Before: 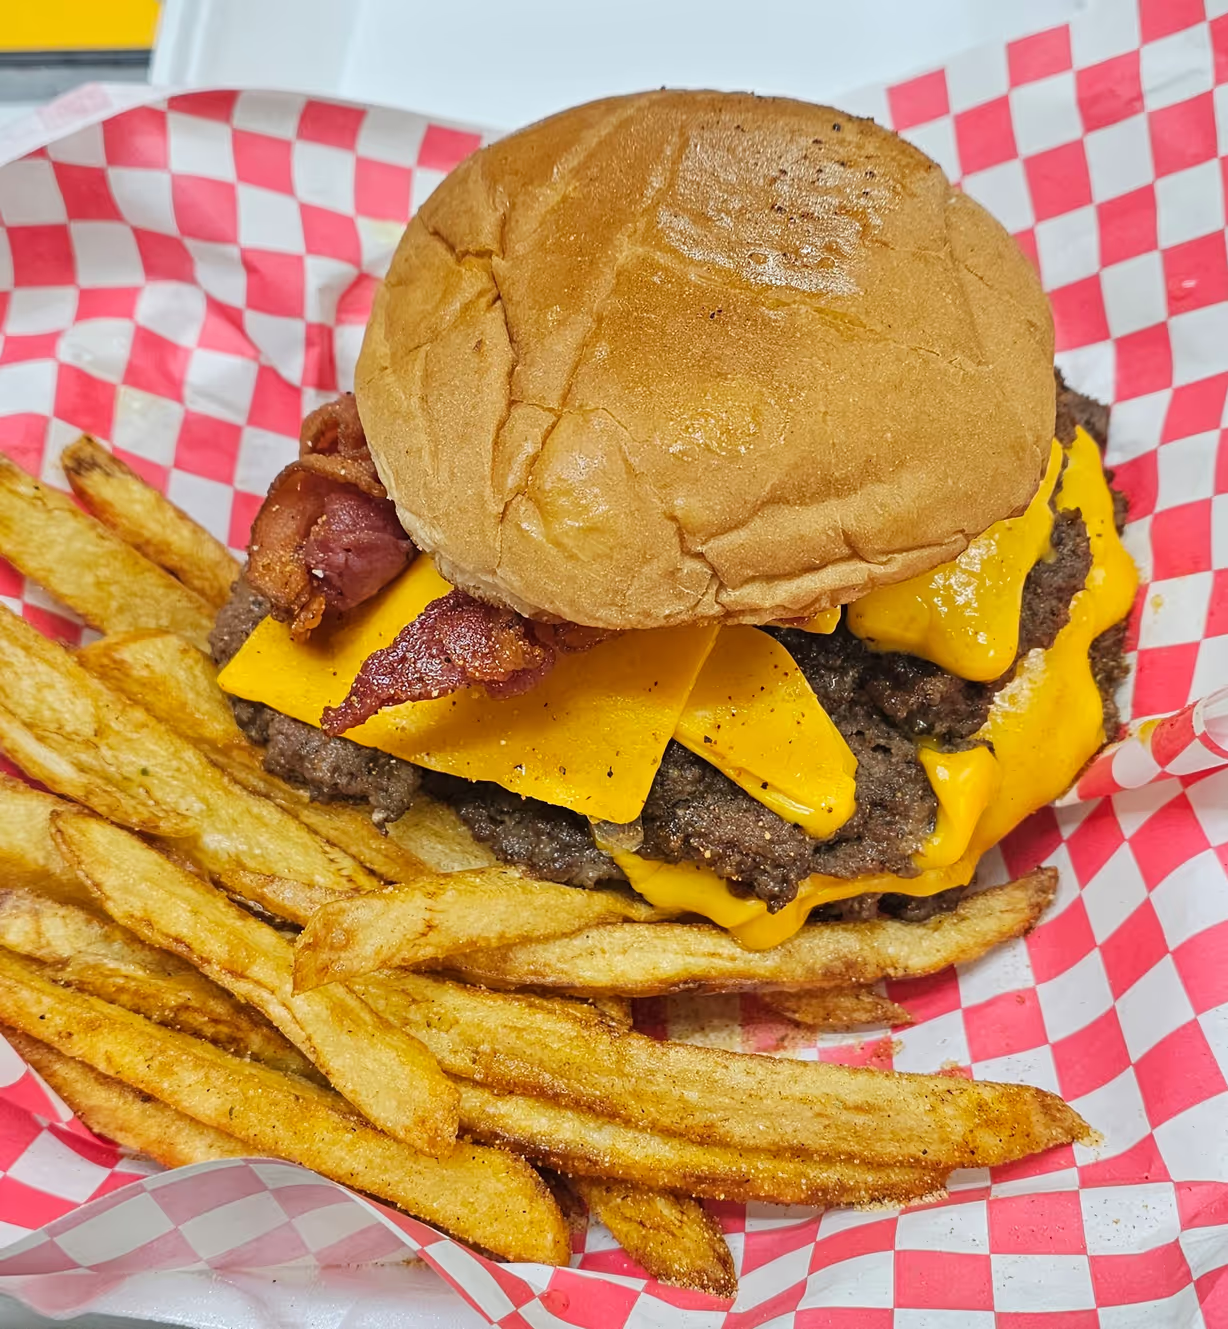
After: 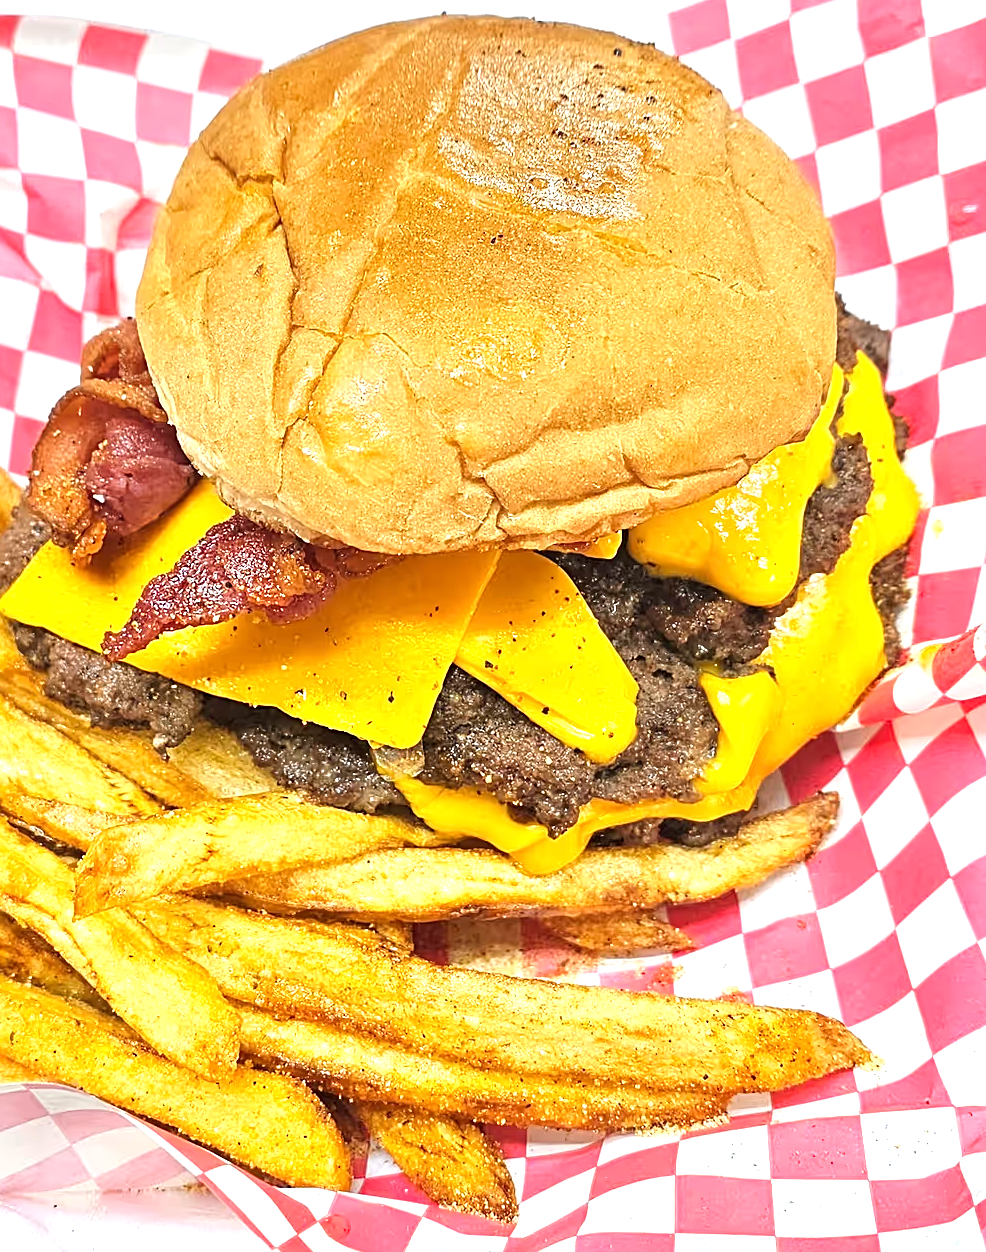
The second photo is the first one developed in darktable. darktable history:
crop and rotate: left 17.959%, top 5.771%, right 1.742%
exposure: exposure 1.061 EV, compensate highlight preservation false
sharpen: on, module defaults
